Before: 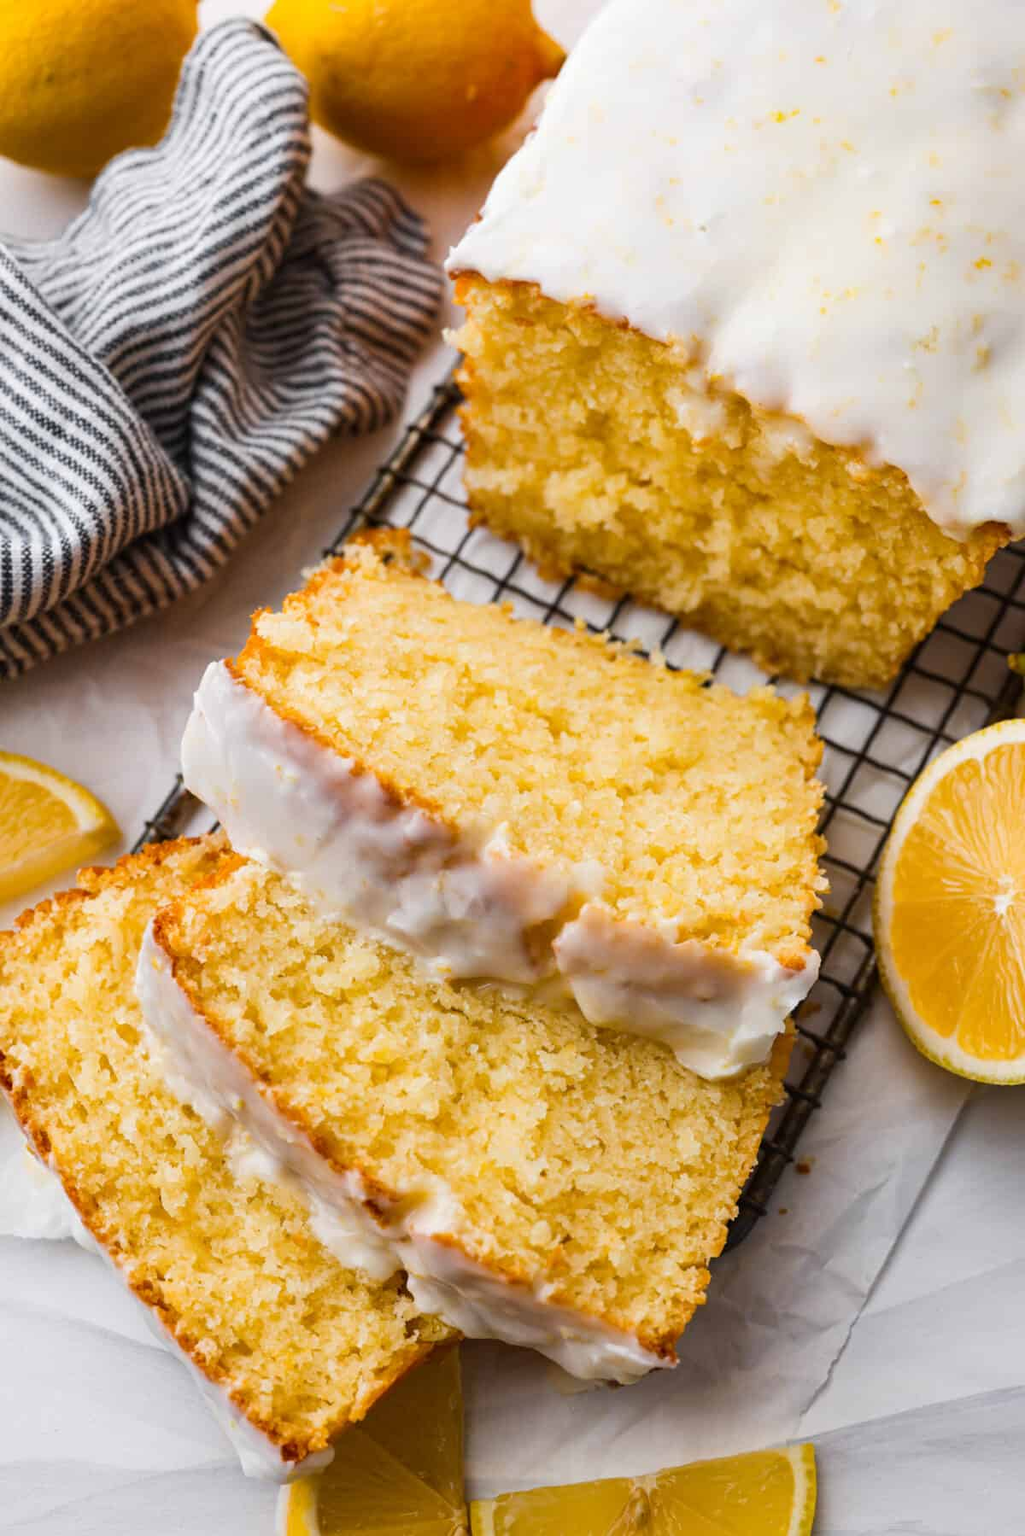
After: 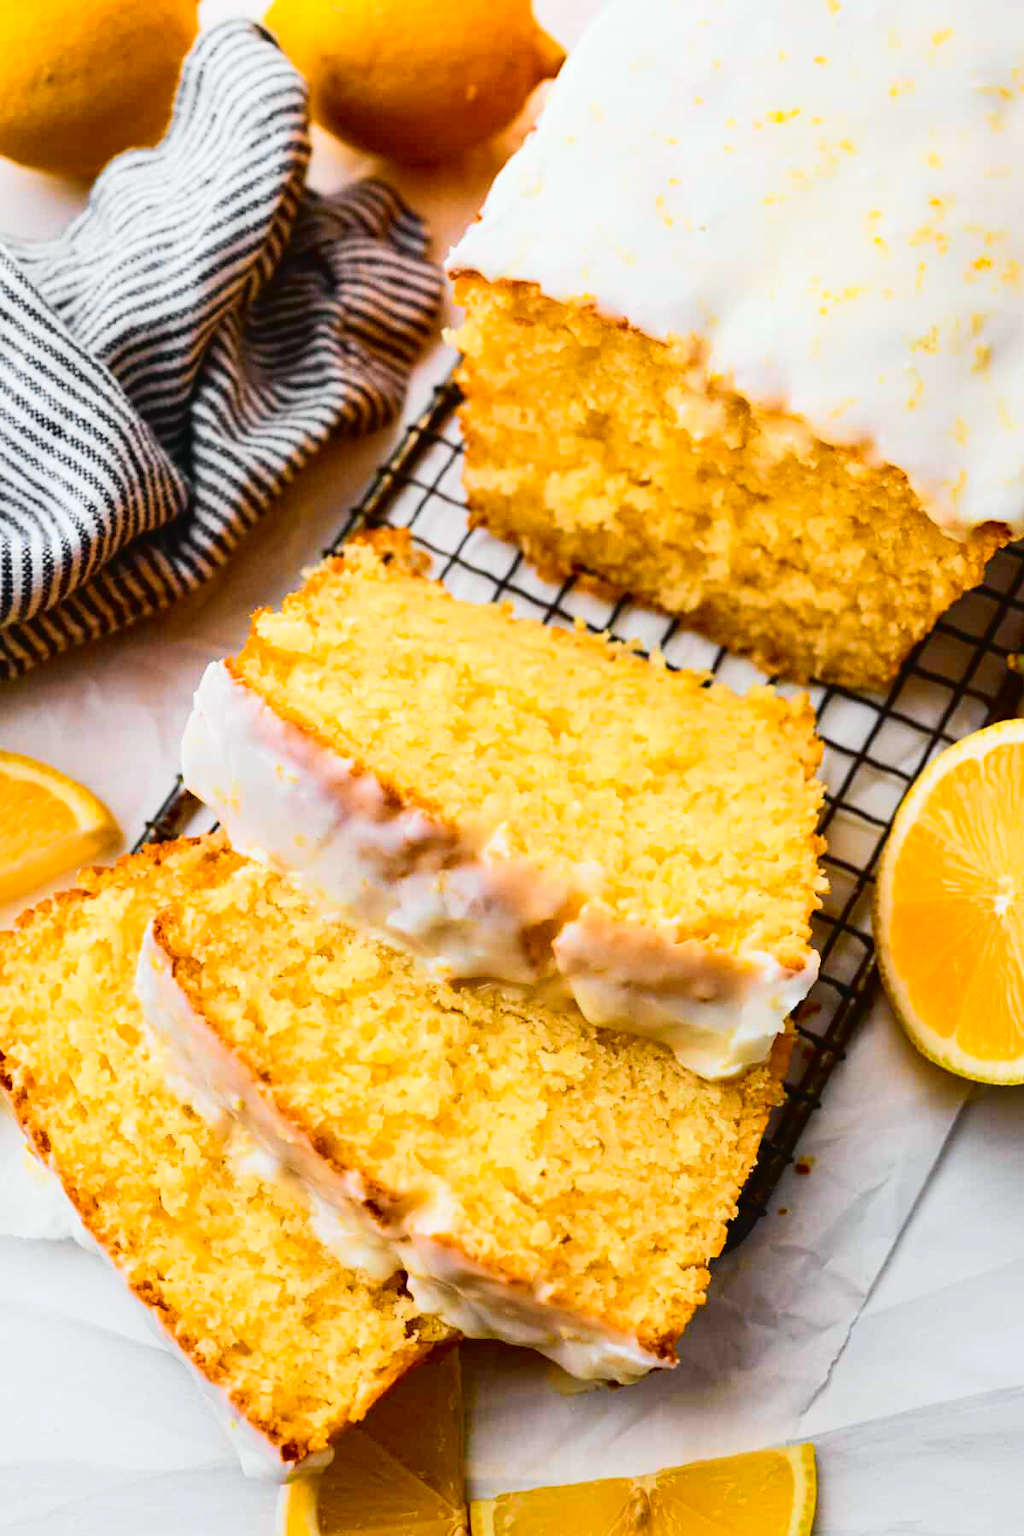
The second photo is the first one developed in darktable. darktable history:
tone curve: curves: ch0 [(0, 0.021) (0.148, 0.076) (0.232, 0.191) (0.398, 0.423) (0.572, 0.672) (0.705, 0.812) (0.877, 0.931) (0.99, 0.987)]; ch1 [(0, 0) (0.377, 0.325) (0.493, 0.486) (0.508, 0.502) (0.515, 0.514) (0.554, 0.586) (0.623, 0.658) (0.701, 0.704) (0.778, 0.751) (1, 1)]; ch2 [(0, 0) (0.431, 0.398) (0.485, 0.486) (0.495, 0.498) (0.511, 0.507) (0.58, 0.66) (0.679, 0.757) (0.749, 0.829) (1, 0.991)], color space Lab, independent channels, preserve colors none
